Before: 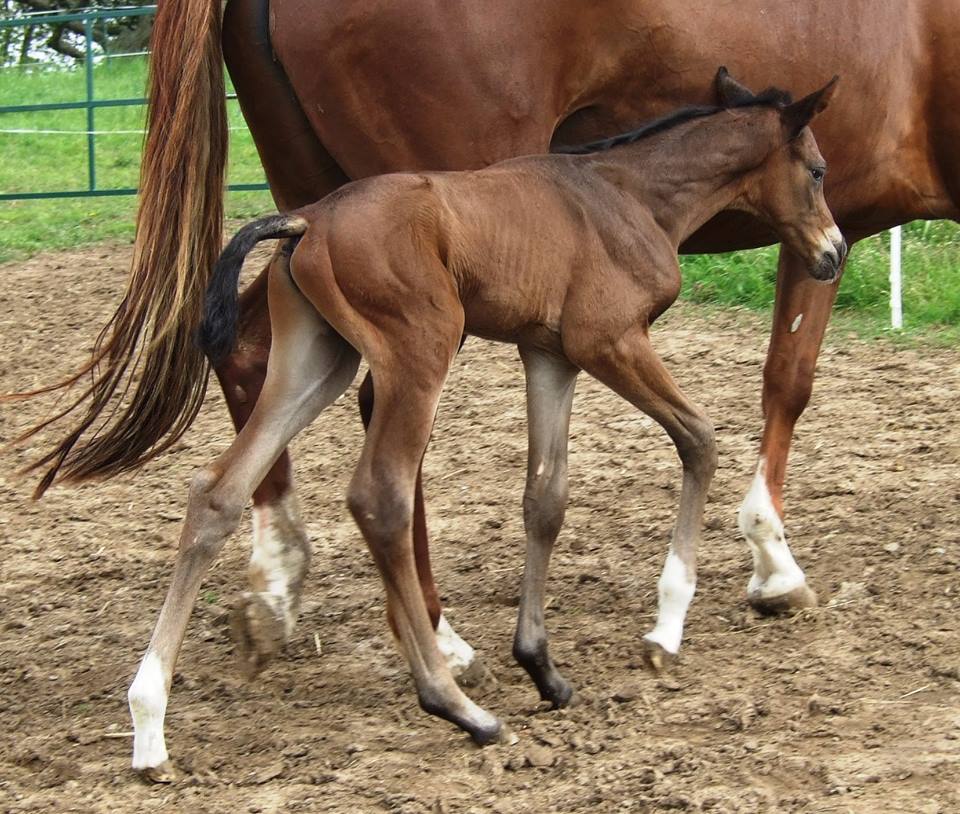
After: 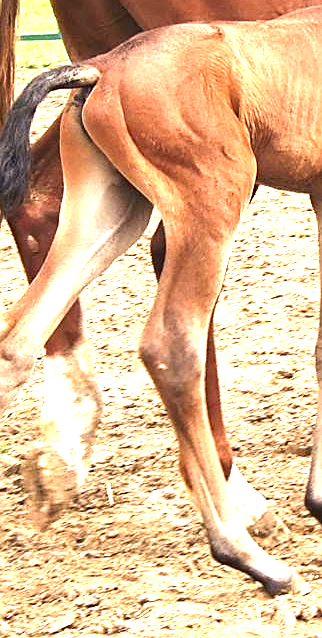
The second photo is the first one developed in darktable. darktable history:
exposure: exposure 2.003 EV, compensate highlight preservation false
white balance: red 1.127, blue 0.943
crop and rotate: left 21.77%, top 18.528%, right 44.676%, bottom 2.997%
sharpen: on, module defaults
